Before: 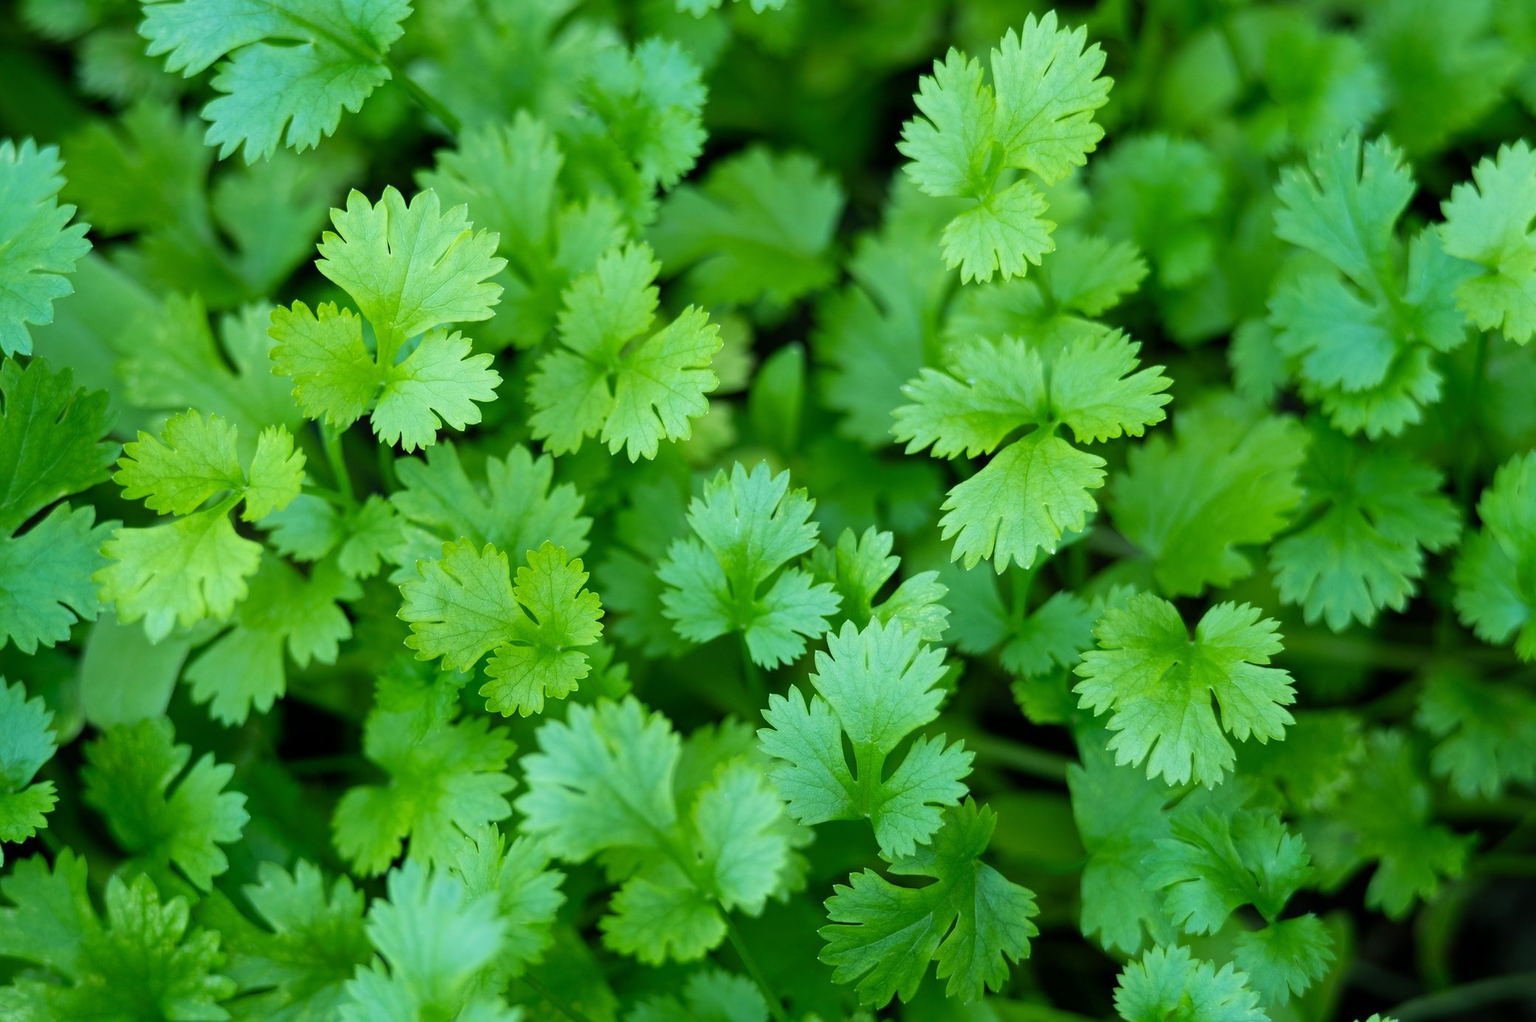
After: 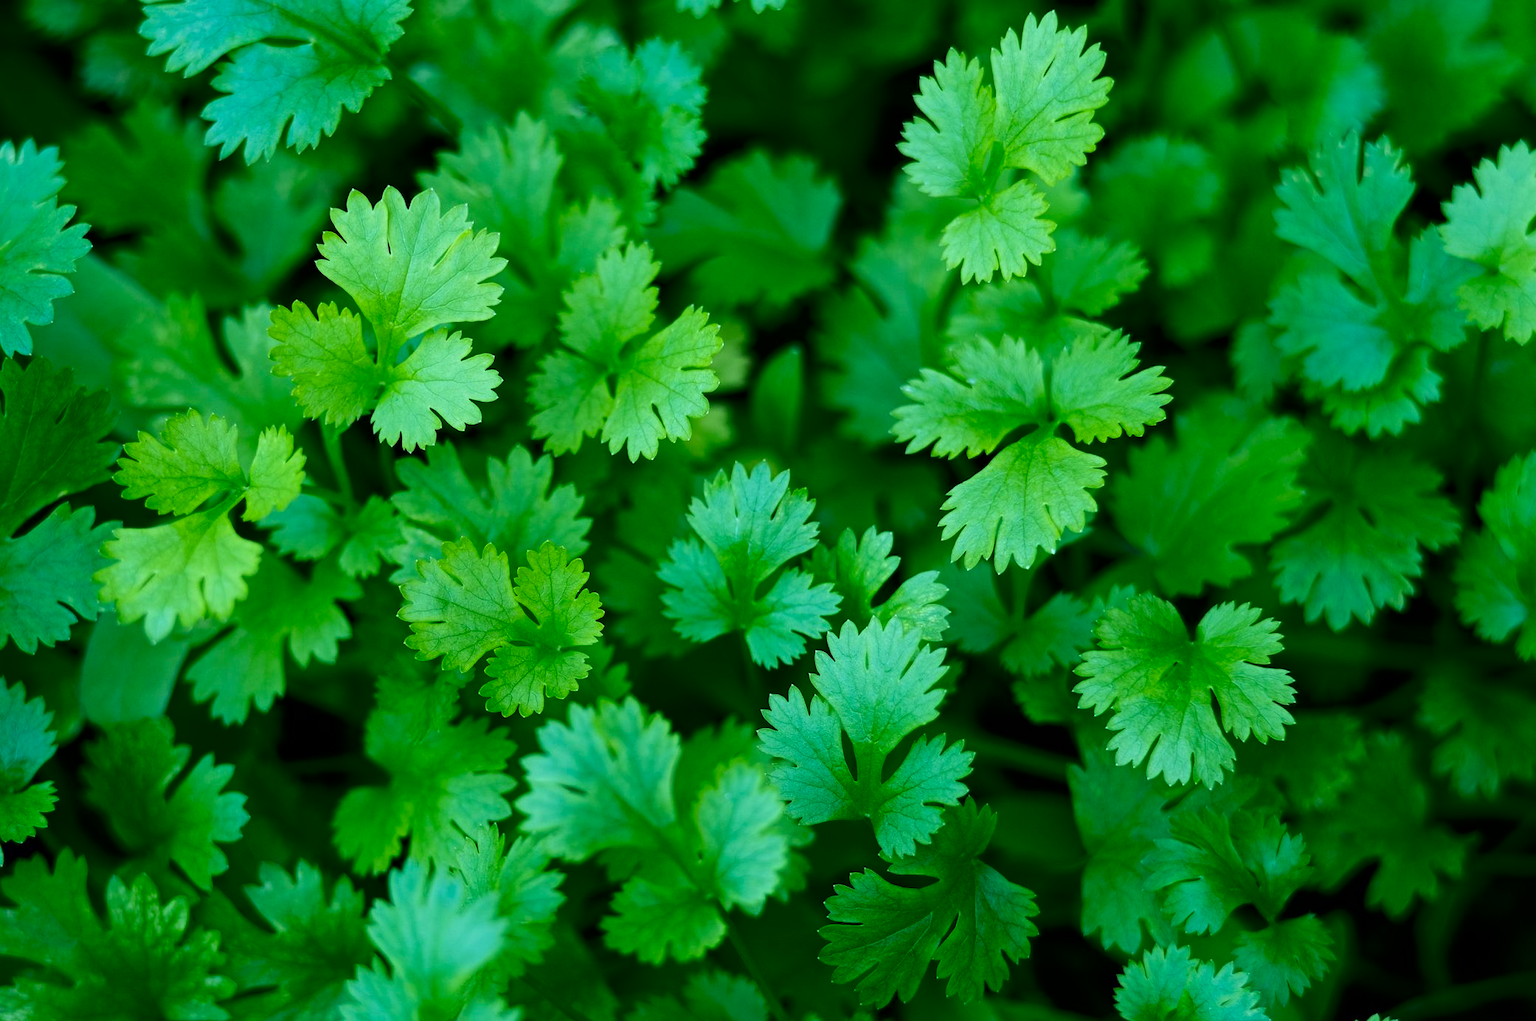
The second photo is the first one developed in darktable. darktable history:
color correction: highlights a* -4.18, highlights b* -10.81
contrast brightness saturation: contrast 0.13, brightness -0.24, saturation 0.14
